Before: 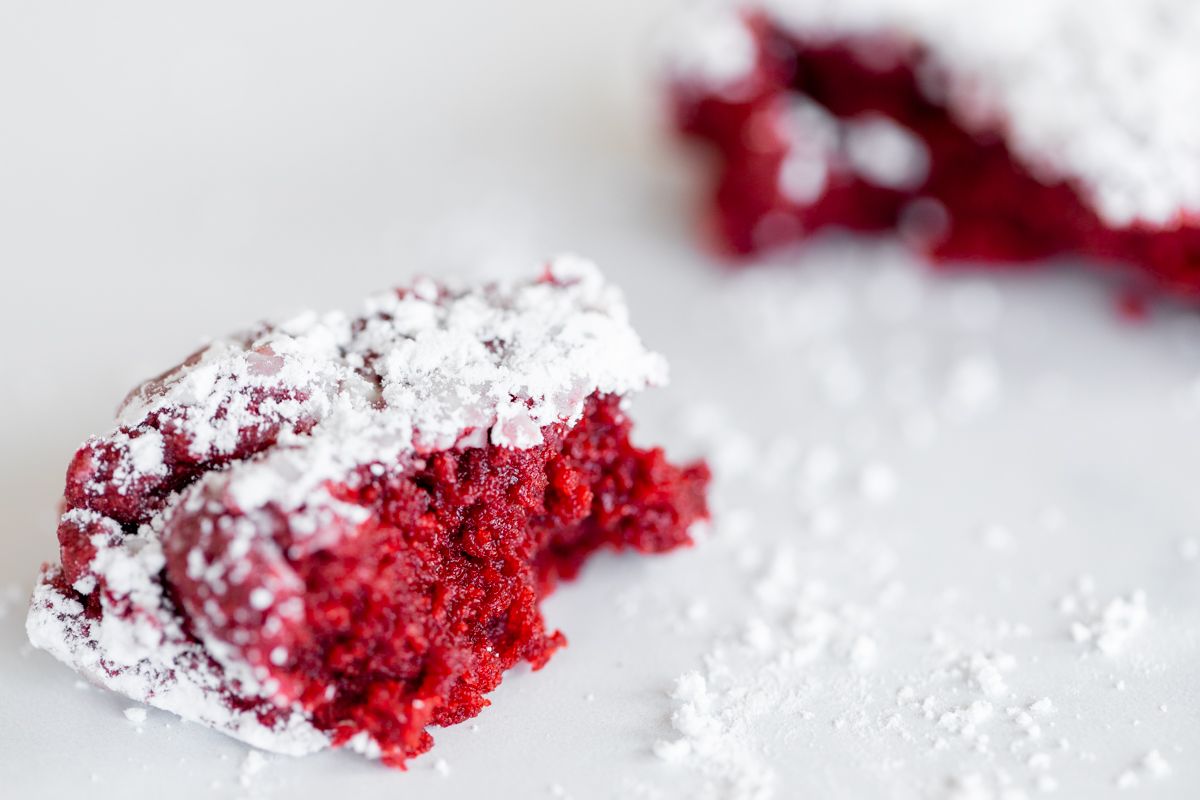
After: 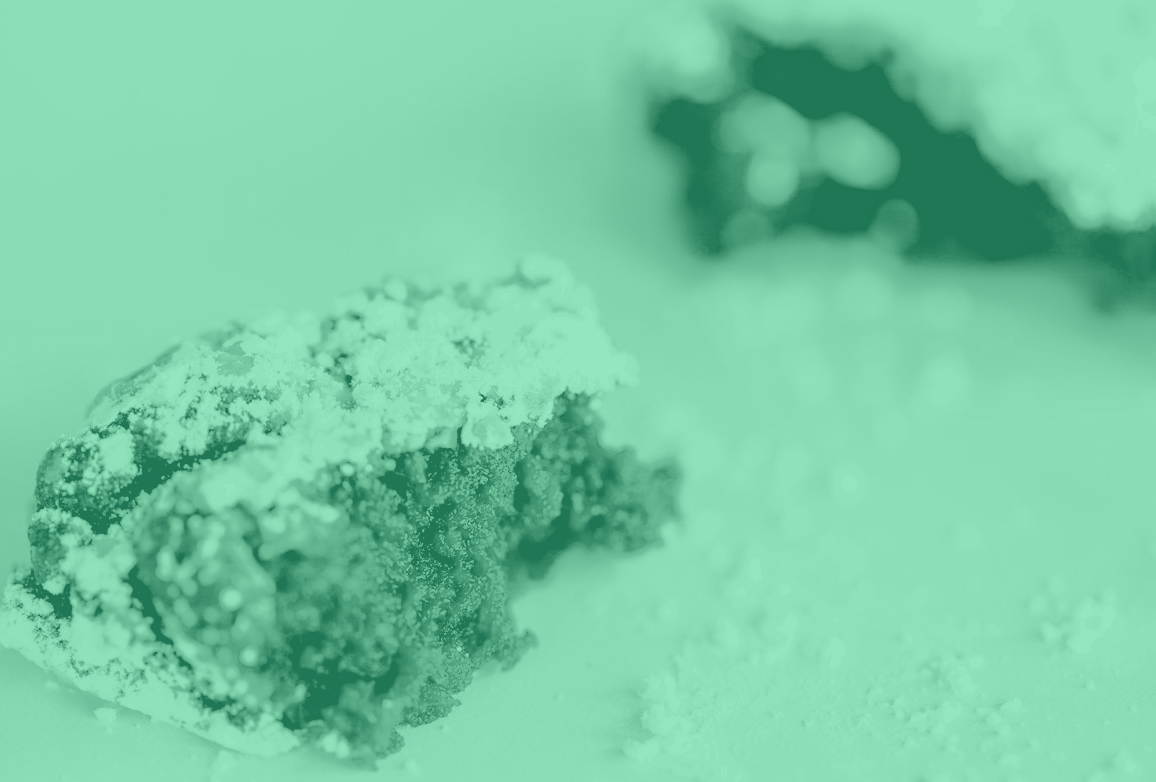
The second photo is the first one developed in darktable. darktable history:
base curve: curves: ch0 [(0.065, 0.026) (0.236, 0.358) (0.53, 0.546) (0.777, 0.841) (0.924, 0.992)], preserve colors average RGB
white balance: red 0.967, blue 1.119, emerald 0.756
exposure: black level correction -0.03, compensate highlight preservation false
colorize: hue 147.6°, saturation 65%, lightness 21.64%
velvia: on, module defaults
color correction: highlights a* 5.81, highlights b* 4.84
crop and rotate: left 2.536%, right 1.107%, bottom 2.246%
